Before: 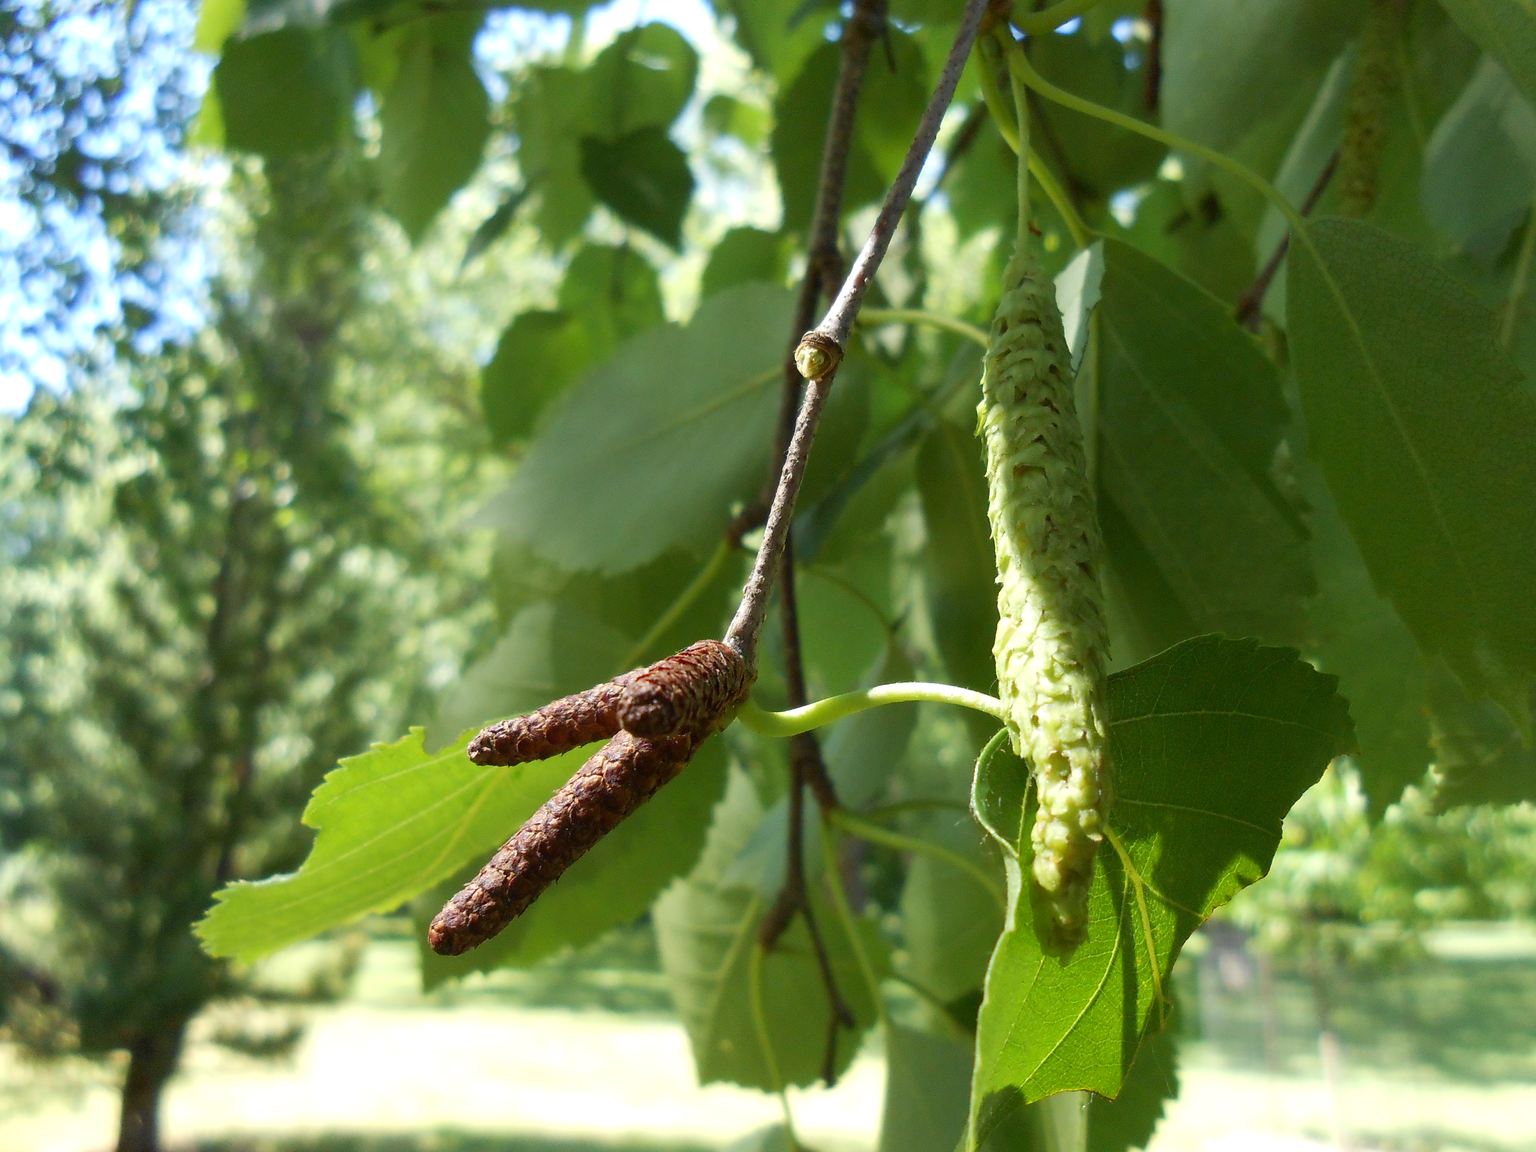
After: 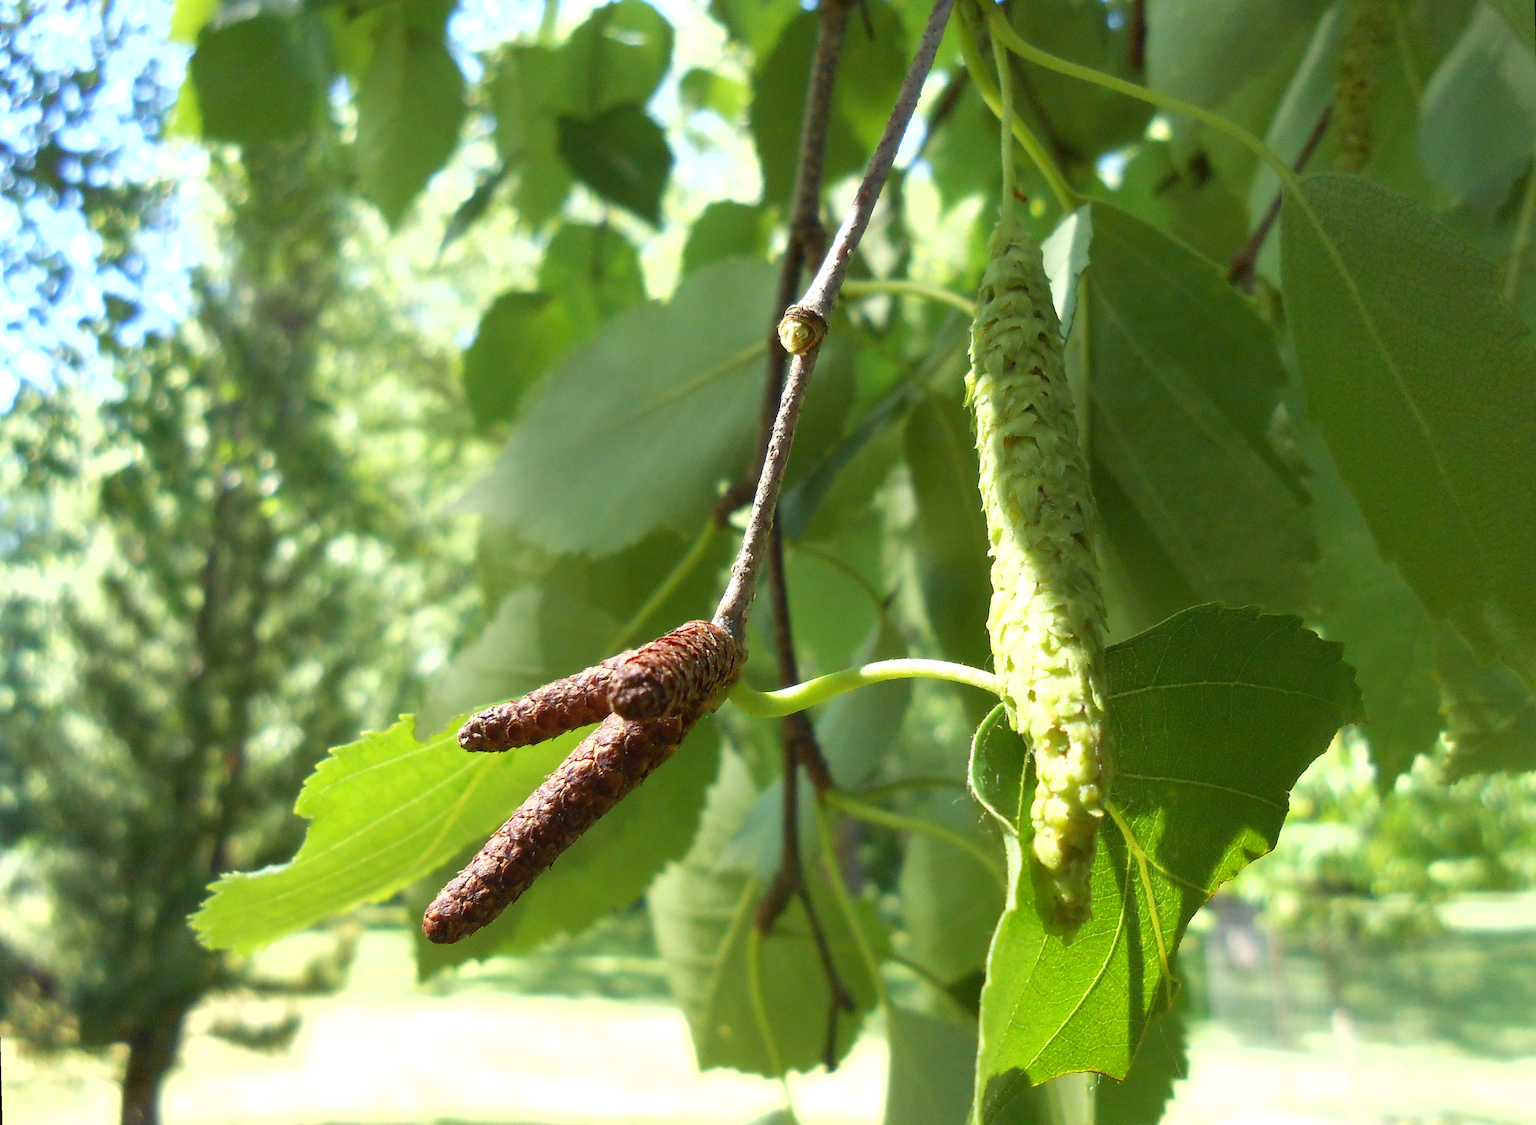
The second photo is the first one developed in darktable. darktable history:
exposure: black level correction 0, exposure 0.5 EV, compensate exposure bias true, compensate highlight preservation false
shadows and highlights: radius 125.46, shadows 21.19, highlights -21.19, low approximation 0.01
rotate and perspective: rotation -1.32°, lens shift (horizontal) -0.031, crop left 0.015, crop right 0.985, crop top 0.047, crop bottom 0.982
